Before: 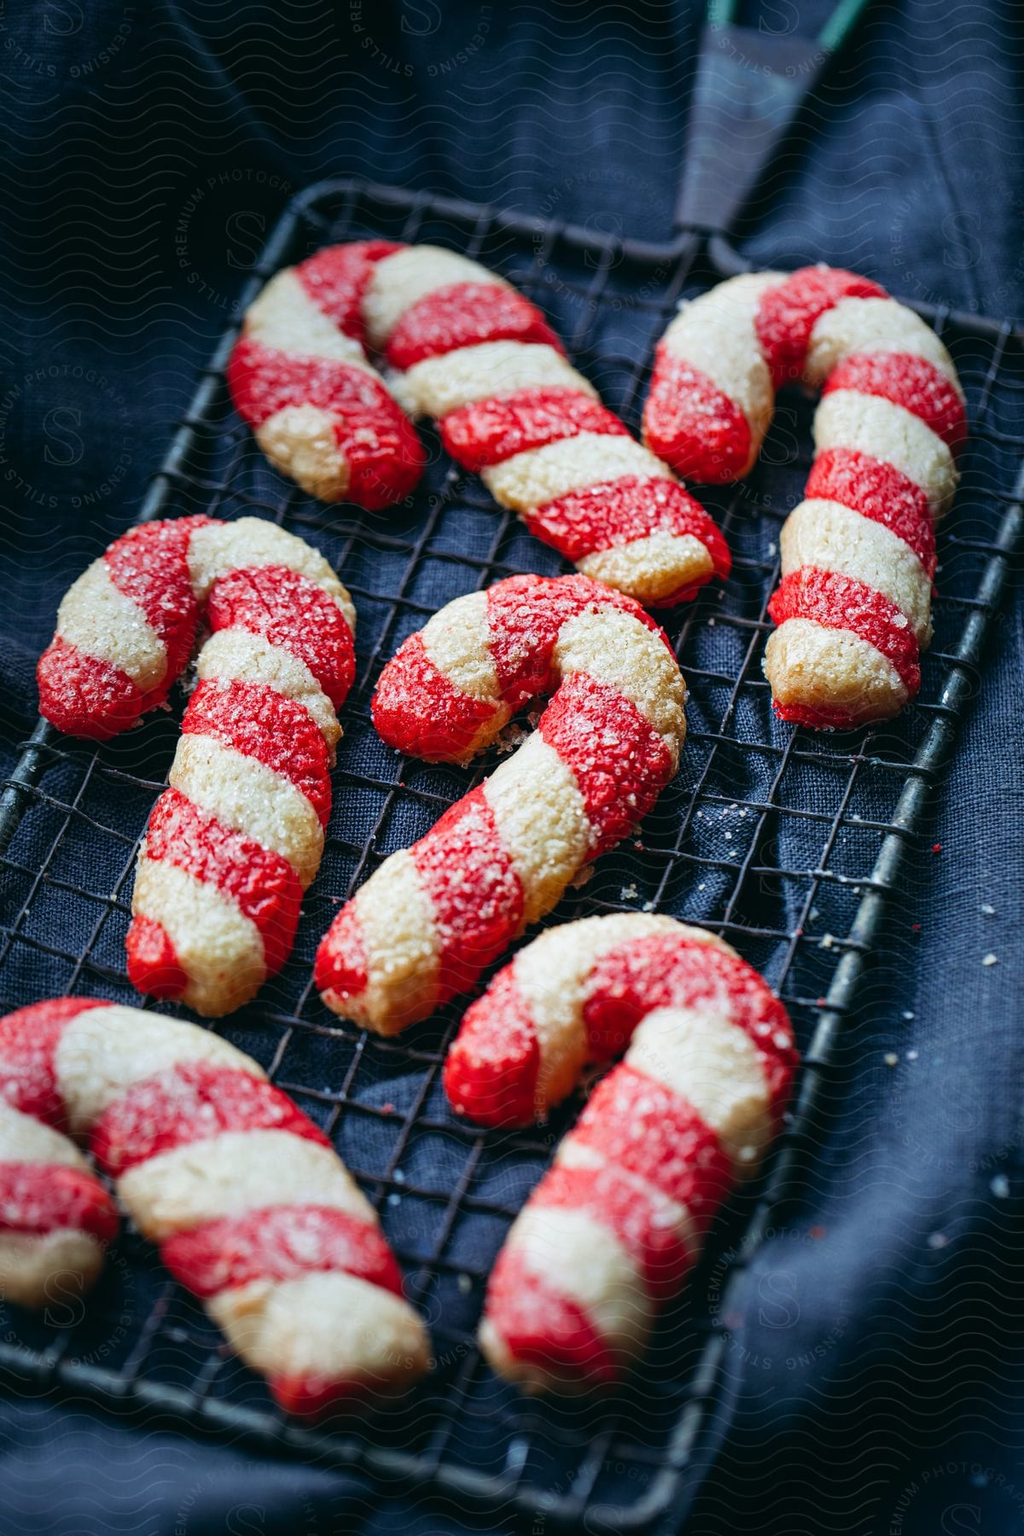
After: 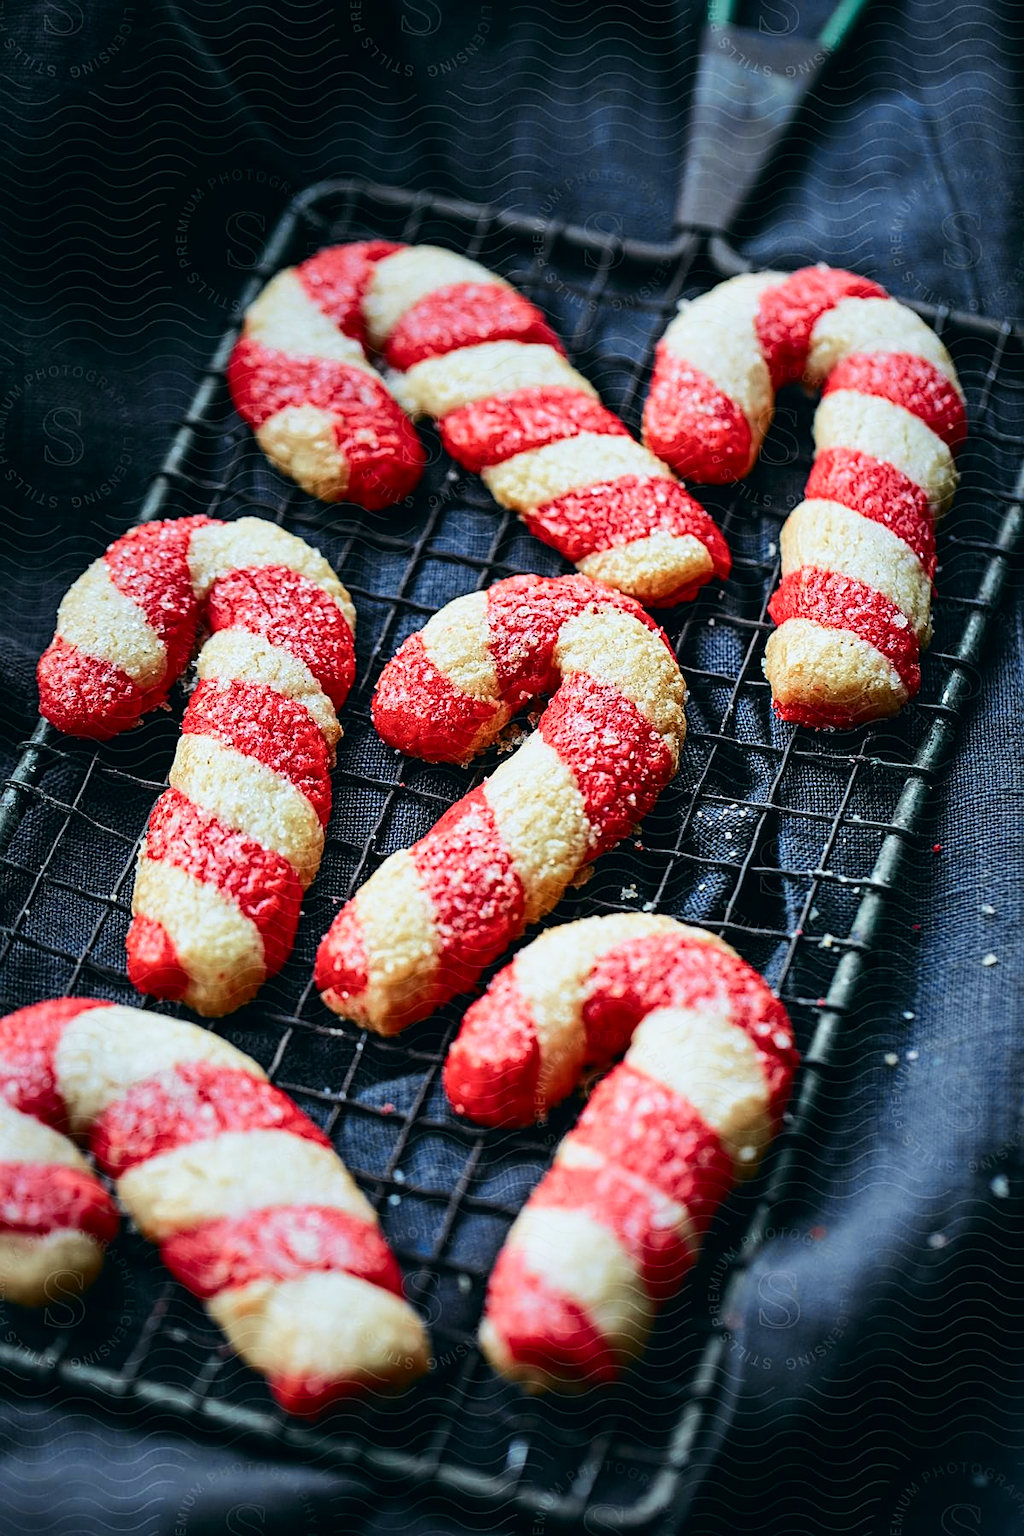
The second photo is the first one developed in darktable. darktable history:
sharpen: on, module defaults
tone curve: curves: ch0 [(0, 0) (0.035, 0.017) (0.131, 0.108) (0.279, 0.279) (0.476, 0.554) (0.617, 0.693) (0.704, 0.77) (0.801, 0.854) (0.895, 0.927) (1, 0.976)]; ch1 [(0, 0) (0.318, 0.278) (0.444, 0.427) (0.493, 0.488) (0.504, 0.497) (0.537, 0.538) (0.594, 0.616) (0.746, 0.764) (1, 1)]; ch2 [(0, 0) (0.316, 0.292) (0.381, 0.37) (0.423, 0.448) (0.476, 0.482) (0.502, 0.495) (0.529, 0.547) (0.583, 0.608) (0.639, 0.657) (0.7, 0.7) (0.861, 0.808) (1, 0.951)], color space Lab, independent channels, preserve colors none
